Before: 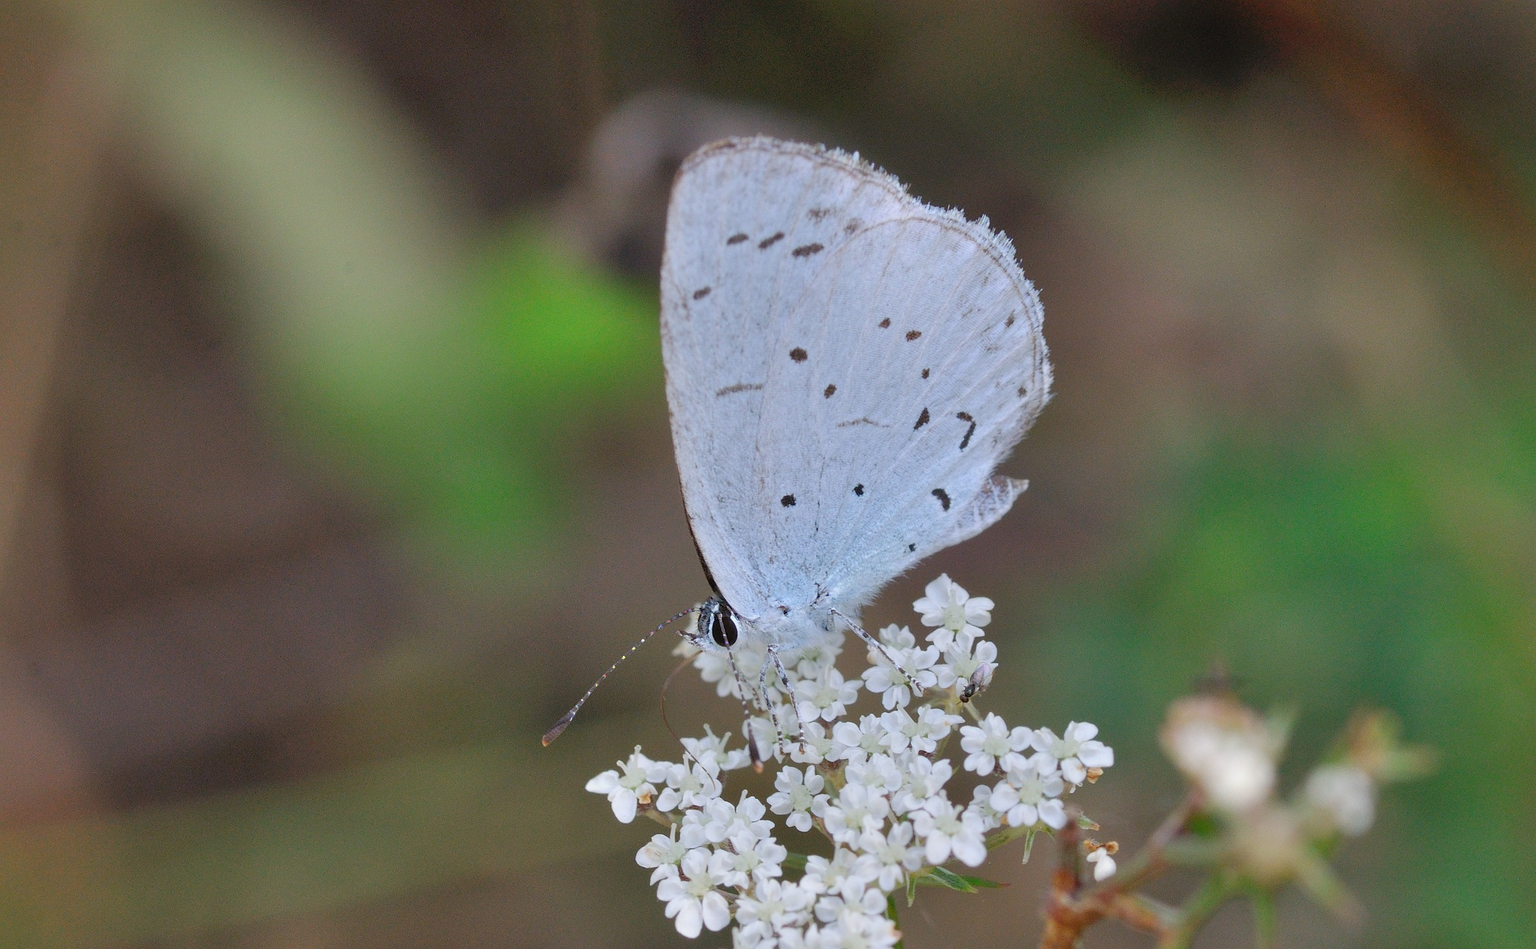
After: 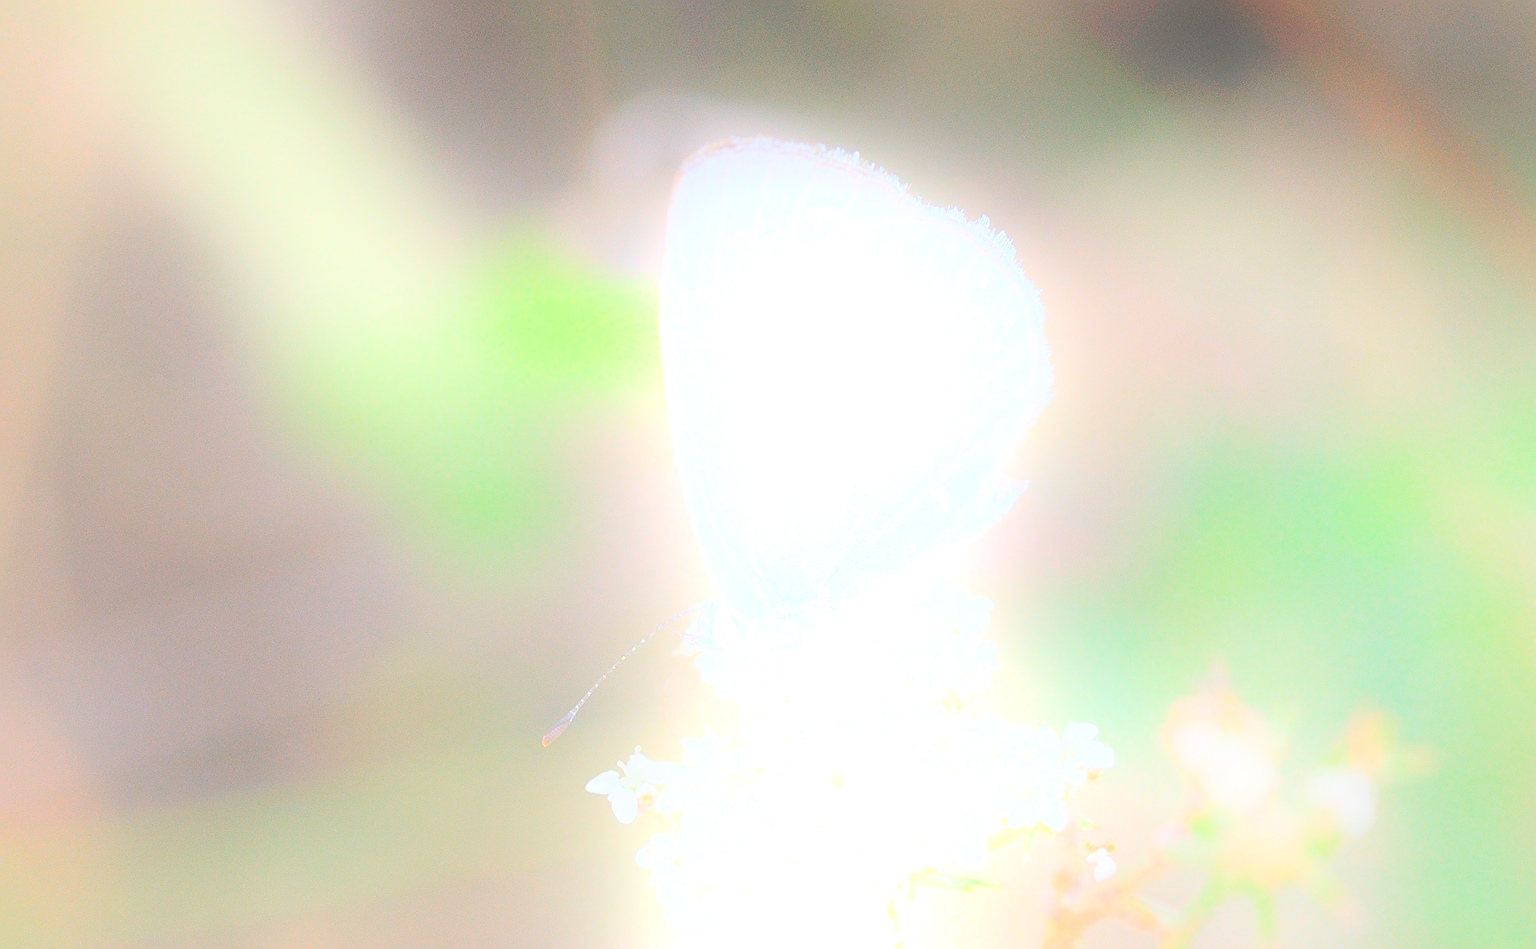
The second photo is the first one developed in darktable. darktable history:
bloom: size 25%, threshold 5%, strength 90%
sharpen: amount 0.901
